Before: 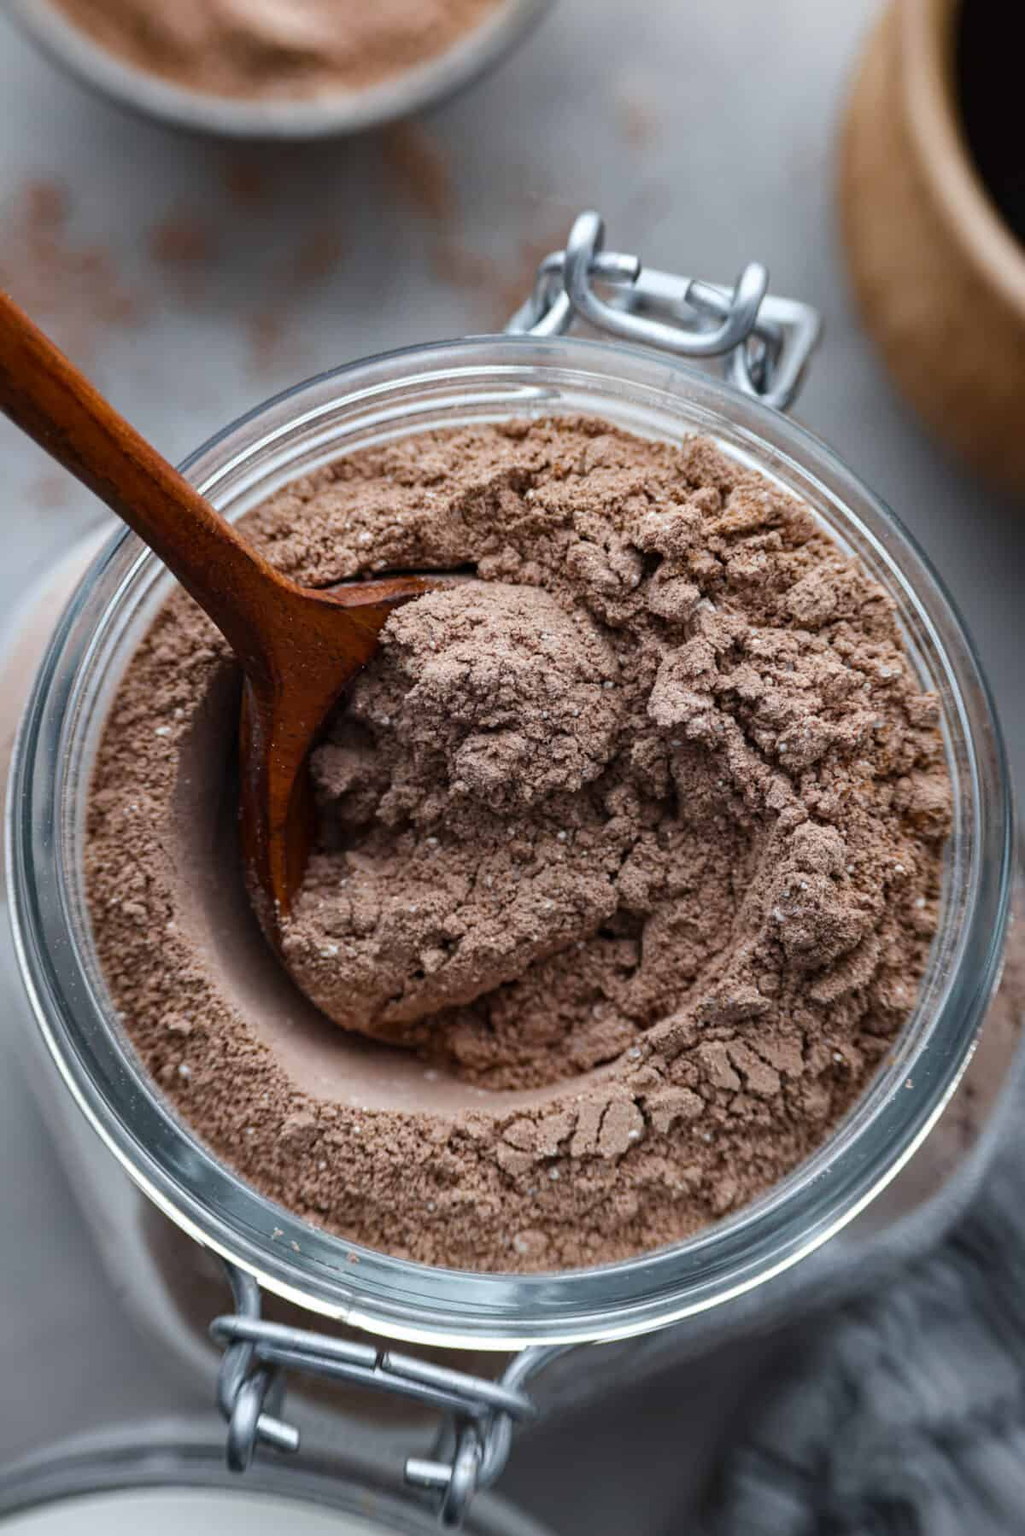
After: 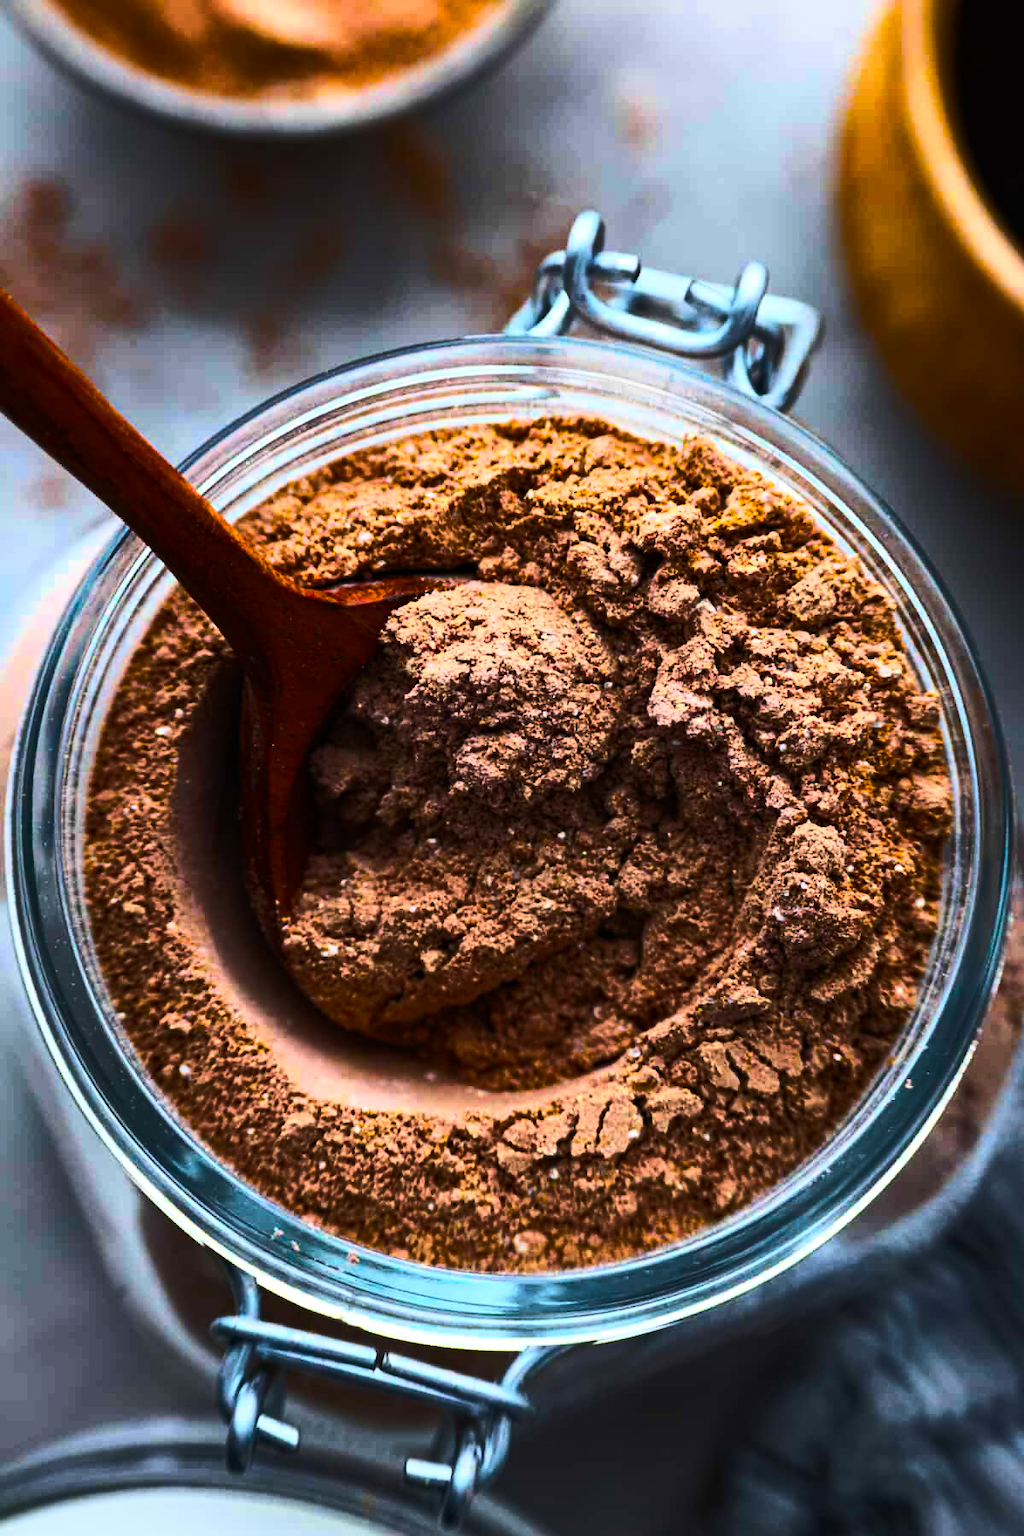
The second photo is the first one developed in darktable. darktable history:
color zones: curves: ch0 [(0, 0.613) (0.01, 0.613) (0.245, 0.448) (0.498, 0.529) (0.642, 0.665) (0.879, 0.777) (0.99, 0.613)]; ch1 [(0, 0) (0.143, 0) (0.286, 0) (0.429, 0) (0.571, 0) (0.714, 0) (0.857, 0)], mix -121.96%
base curve: curves: ch0 [(0, 0) (0.028, 0.03) (0.121, 0.232) (0.46, 0.748) (0.859, 0.968) (1, 1)]
exposure: exposure 0.2 EV, compensate highlight preservation false
color balance rgb: linear chroma grading › global chroma 40.15%, perceptual saturation grading › global saturation 60.58%, perceptual saturation grading › highlights 20.44%, perceptual saturation grading › shadows -50.36%, perceptual brilliance grading › highlights 2.19%, perceptual brilliance grading › mid-tones -50.36%, perceptual brilliance grading › shadows -50.36%
